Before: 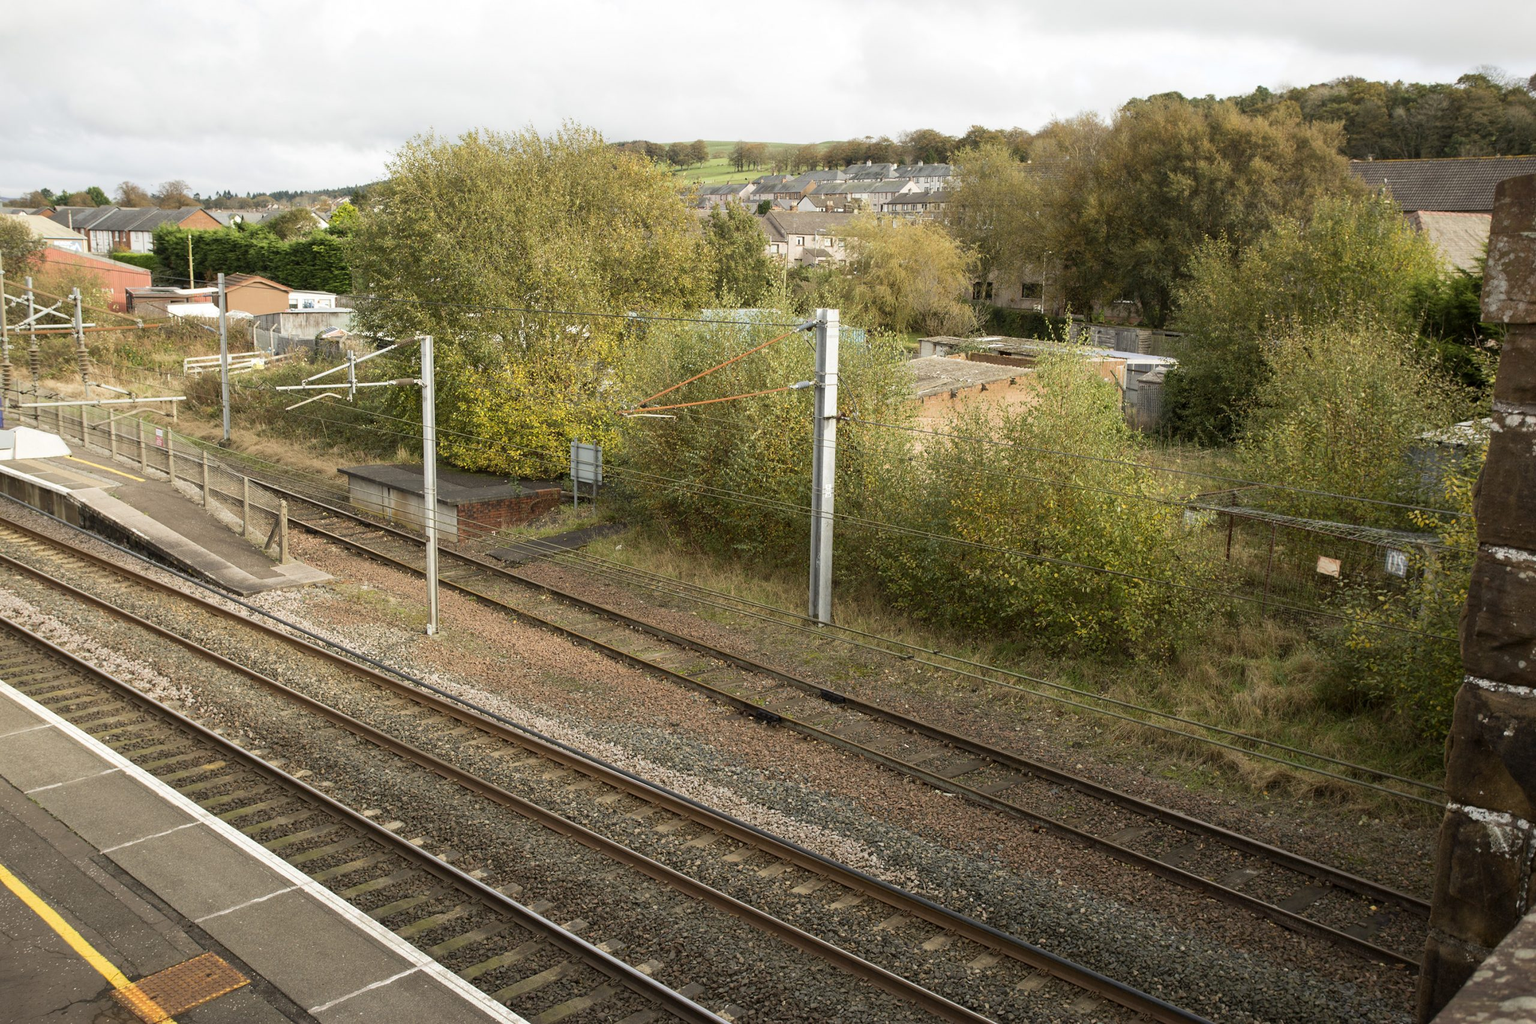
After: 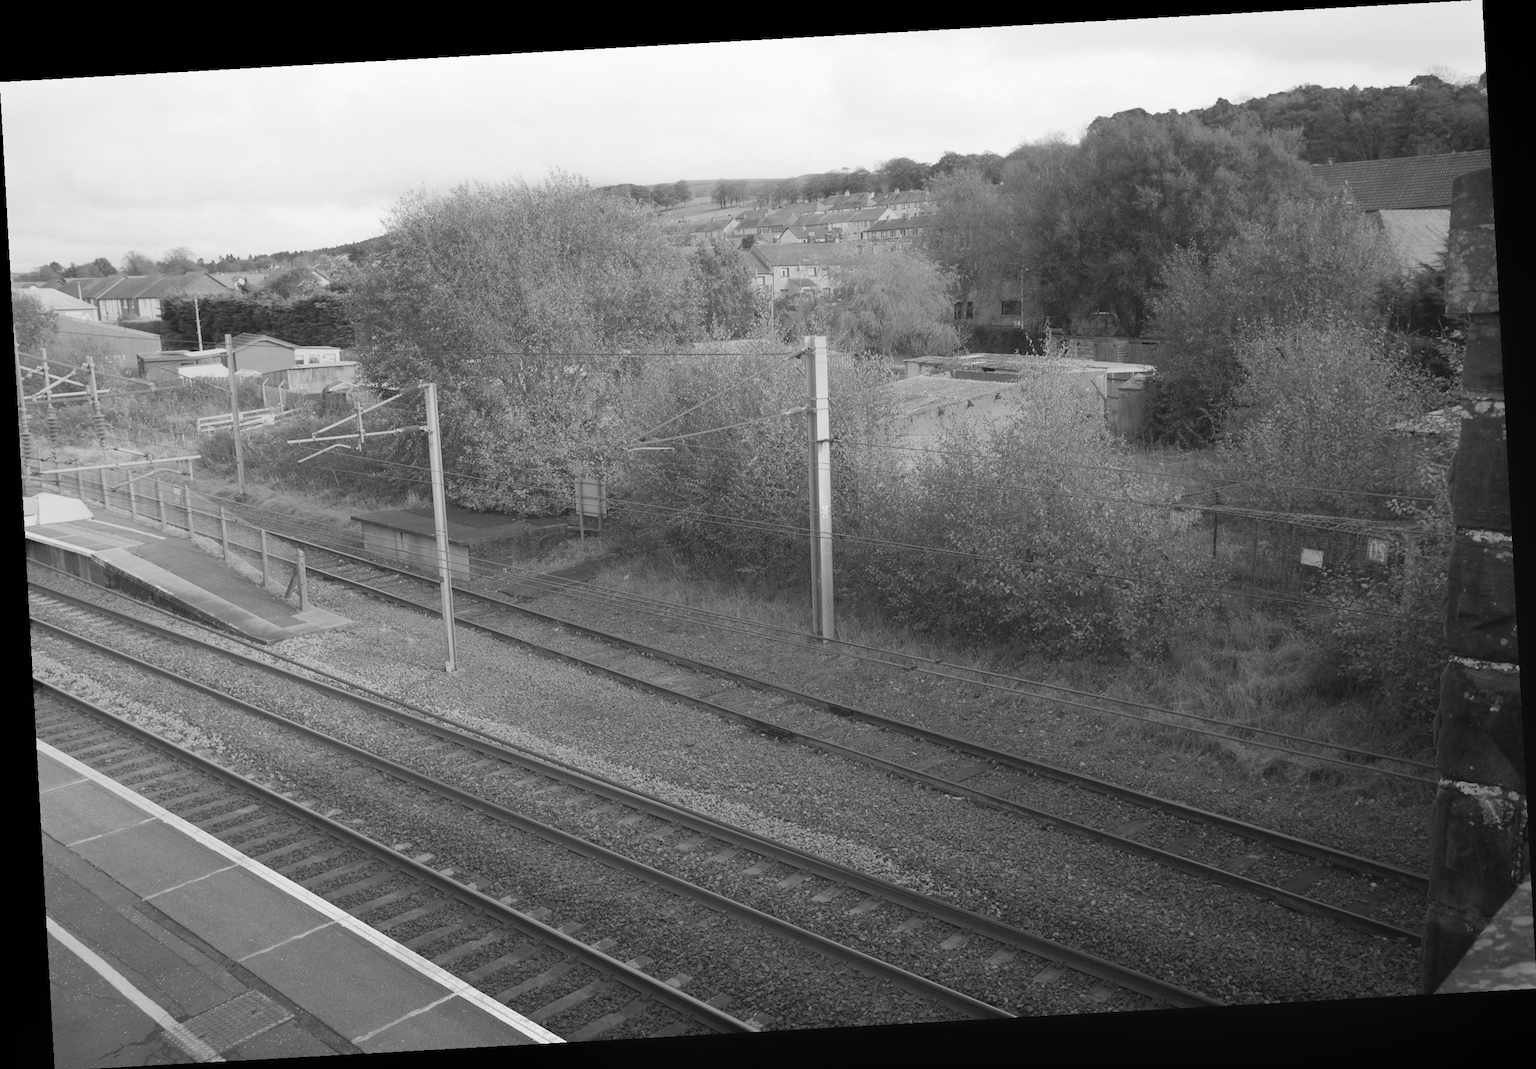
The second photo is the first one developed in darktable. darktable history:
rotate and perspective: rotation -3.18°, automatic cropping off
tone equalizer: on, module defaults
color balance rgb: shadows lift › chroma 1.41%, shadows lift › hue 260°, power › chroma 0.5%, power › hue 260°, highlights gain › chroma 1%, highlights gain › hue 27°, saturation formula JzAzBz (2021)
contrast equalizer: octaves 7, y [[0.6 ×6], [0.55 ×6], [0 ×6], [0 ×6], [0 ×6]], mix -1
monochrome: size 1
